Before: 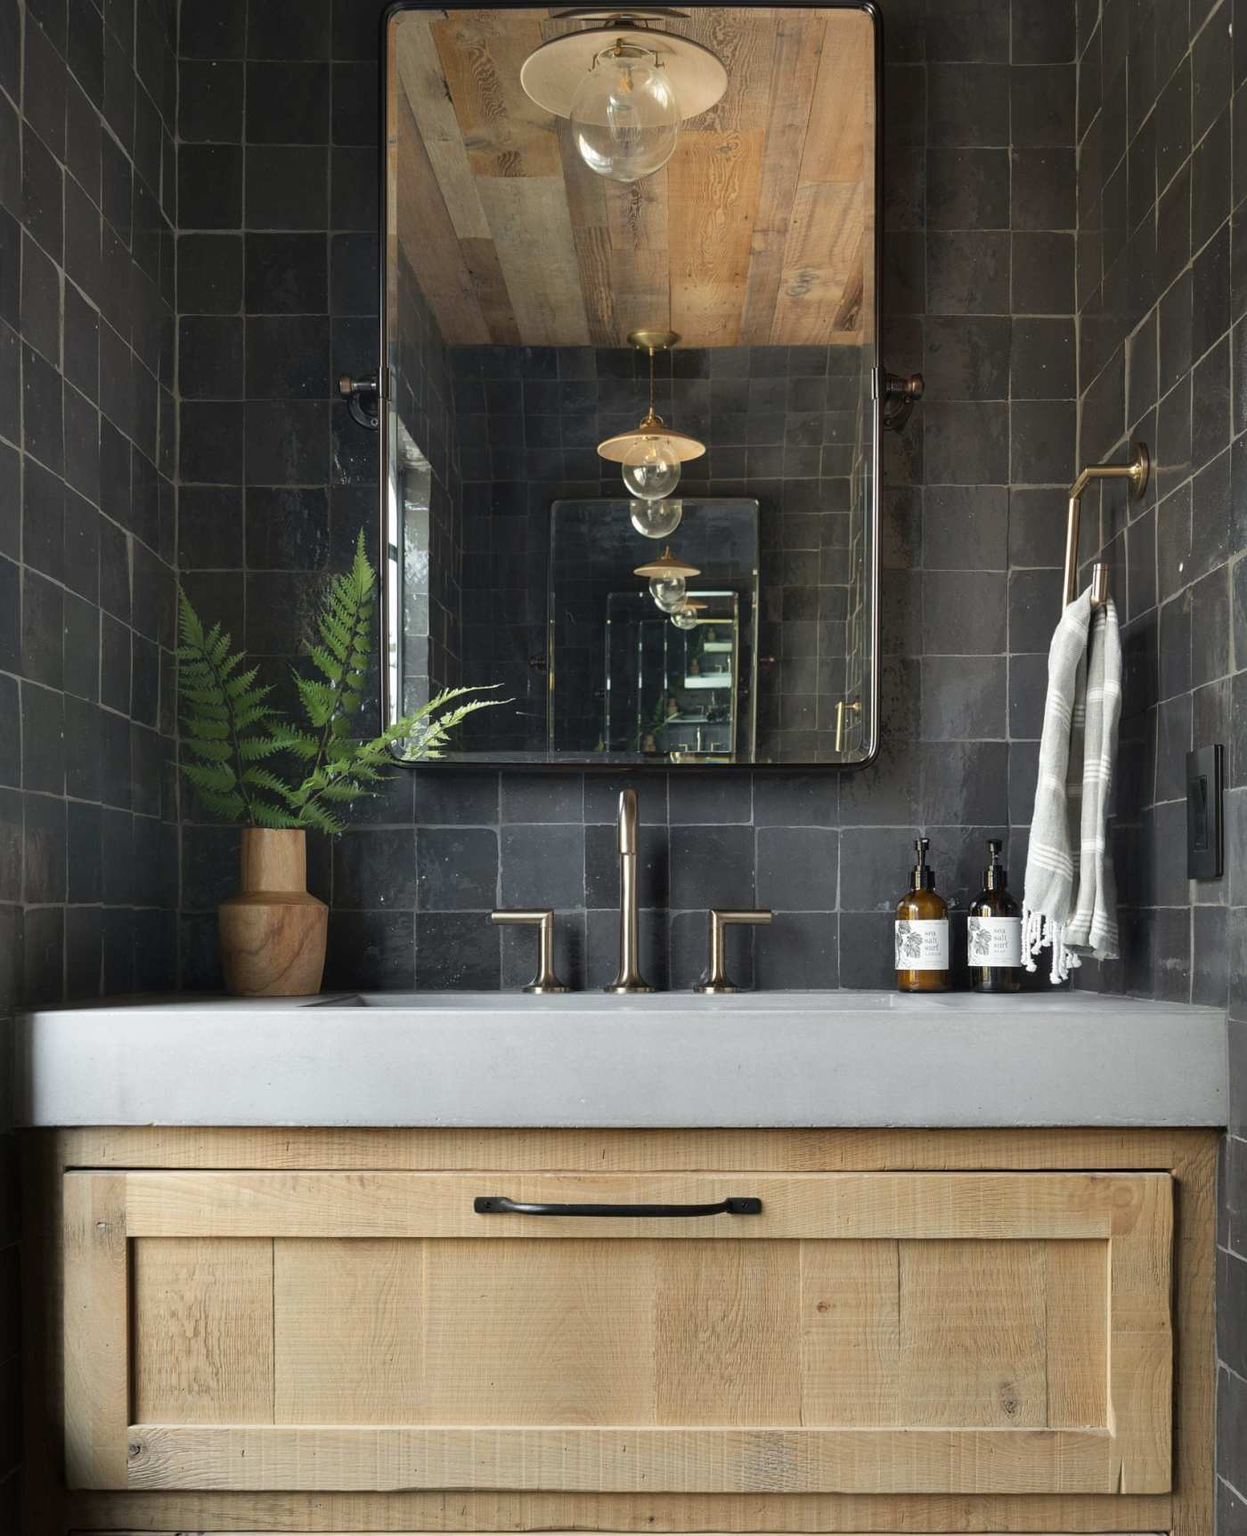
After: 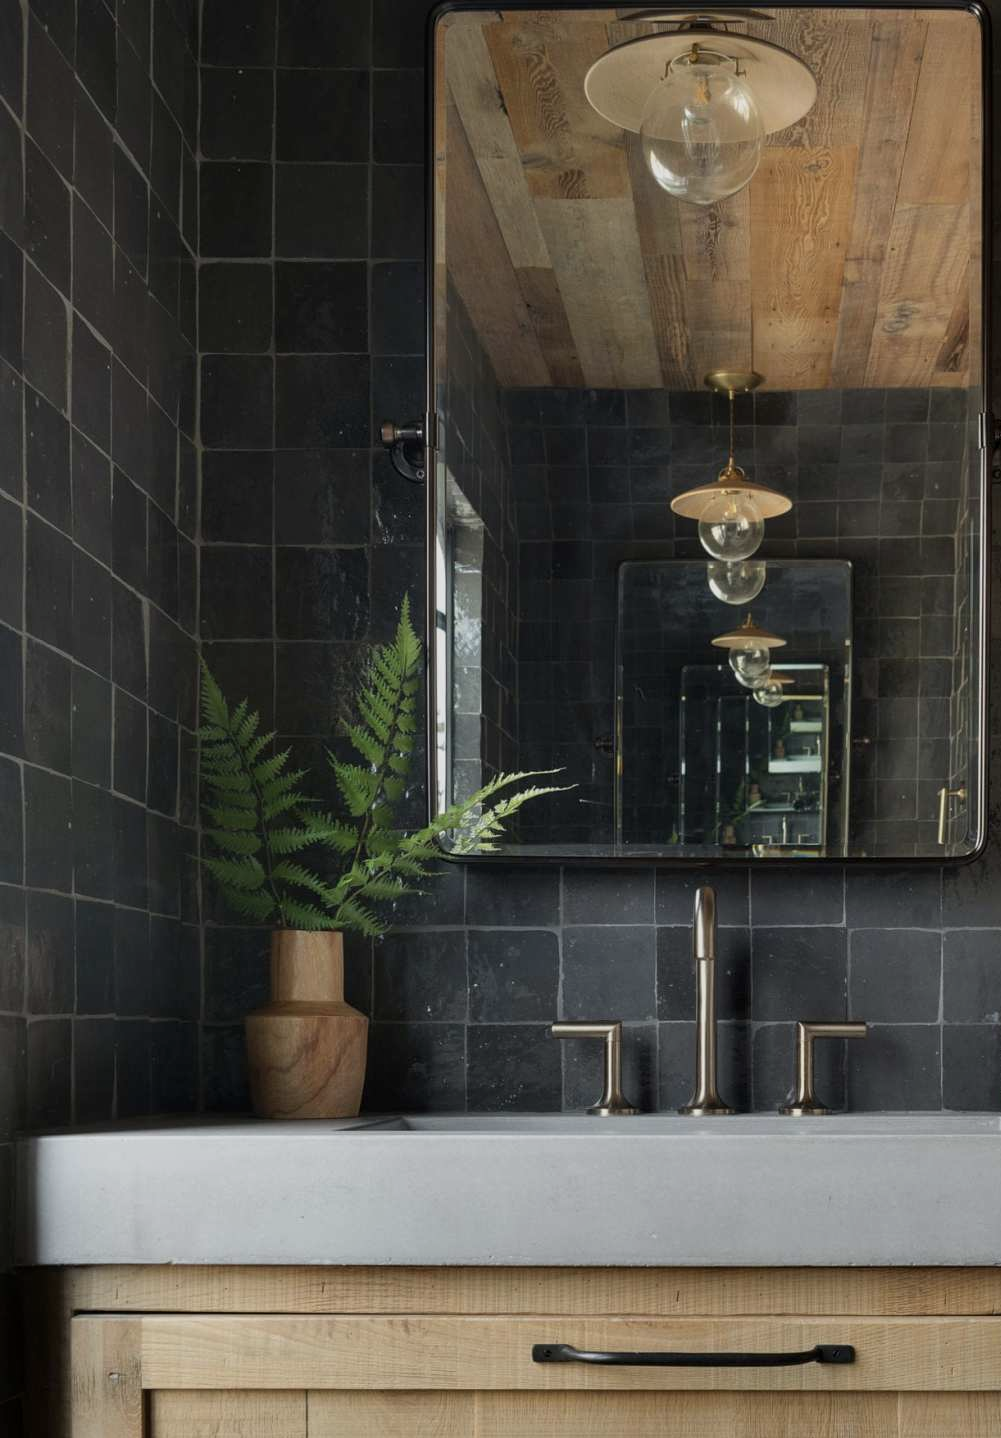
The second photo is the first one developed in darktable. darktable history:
color calibration: illuminant same as pipeline (D50), x 0.346, y 0.357, temperature 4996.78 K
local contrast: highlights 105%, shadows 98%, detail 119%, midtone range 0.2
exposure: exposure -0.493 EV, compensate exposure bias true, compensate highlight preservation false
crop: right 28.5%, bottom 16.614%
